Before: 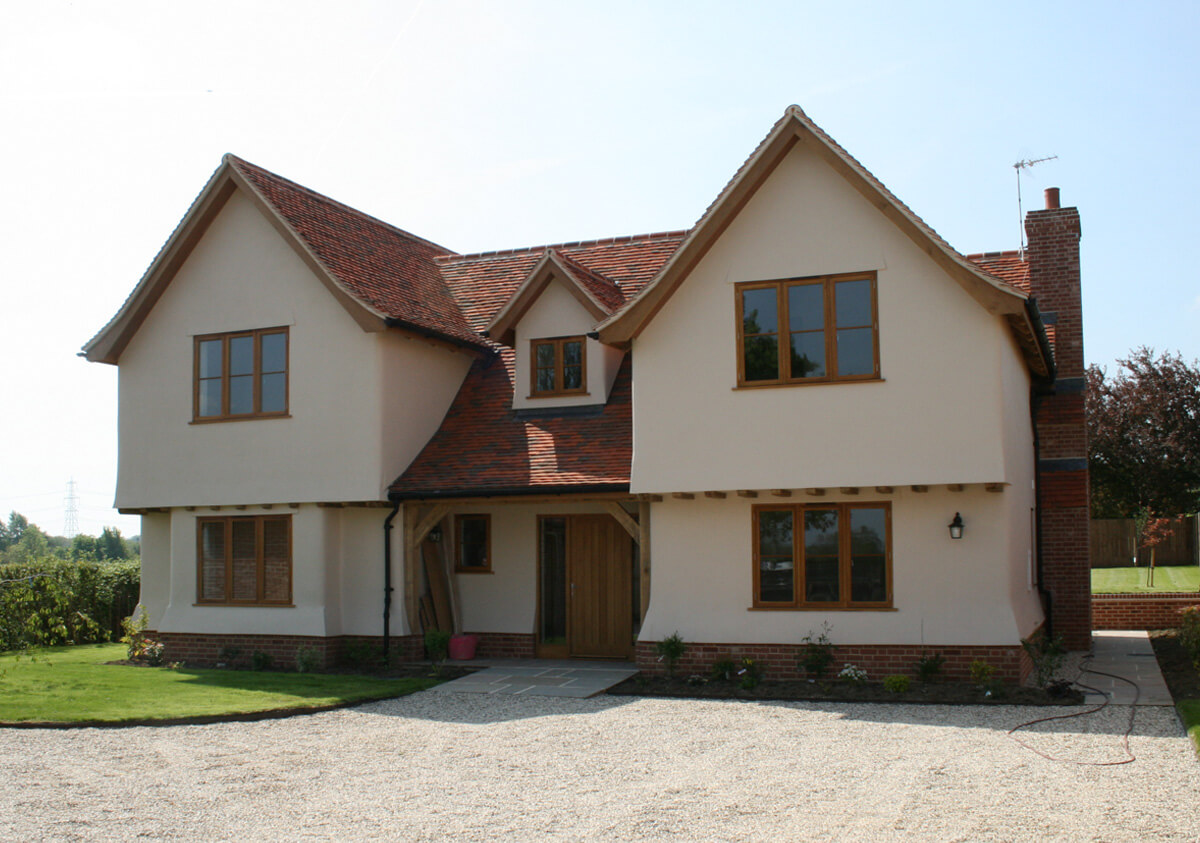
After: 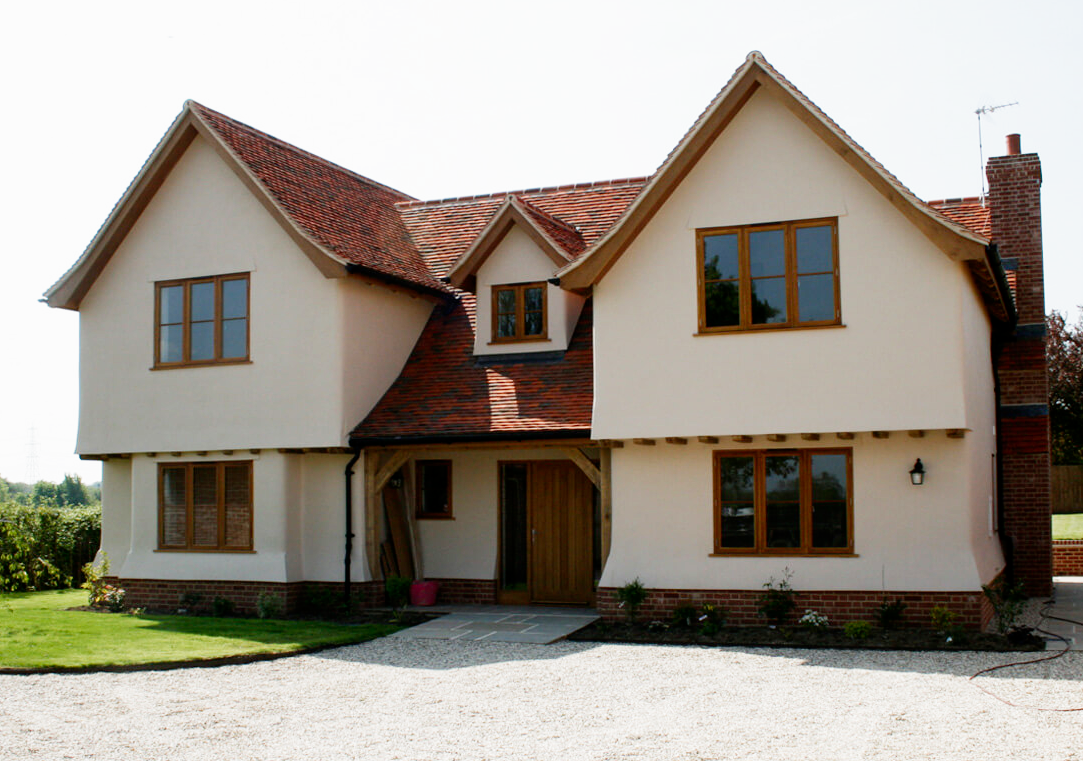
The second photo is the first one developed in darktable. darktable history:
filmic rgb: middle gray luminance 12.74%, black relative exposure -10.13 EV, white relative exposure 3.47 EV, threshold 6 EV, target black luminance 0%, hardness 5.74, latitude 44.69%, contrast 1.221, highlights saturation mix 5%, shadows ↔ highlights balance 26.78%, add noise in highlights 0, preserve chrominance no, color science v3 (2019), use custom middle-gray values true, iterations of high-quality reconstruction 0, contrast in highlights soft, enable highlight reconstruction true
crop: left 3.305%, top 6.436%, right 6.389%, bottom 3.258%
